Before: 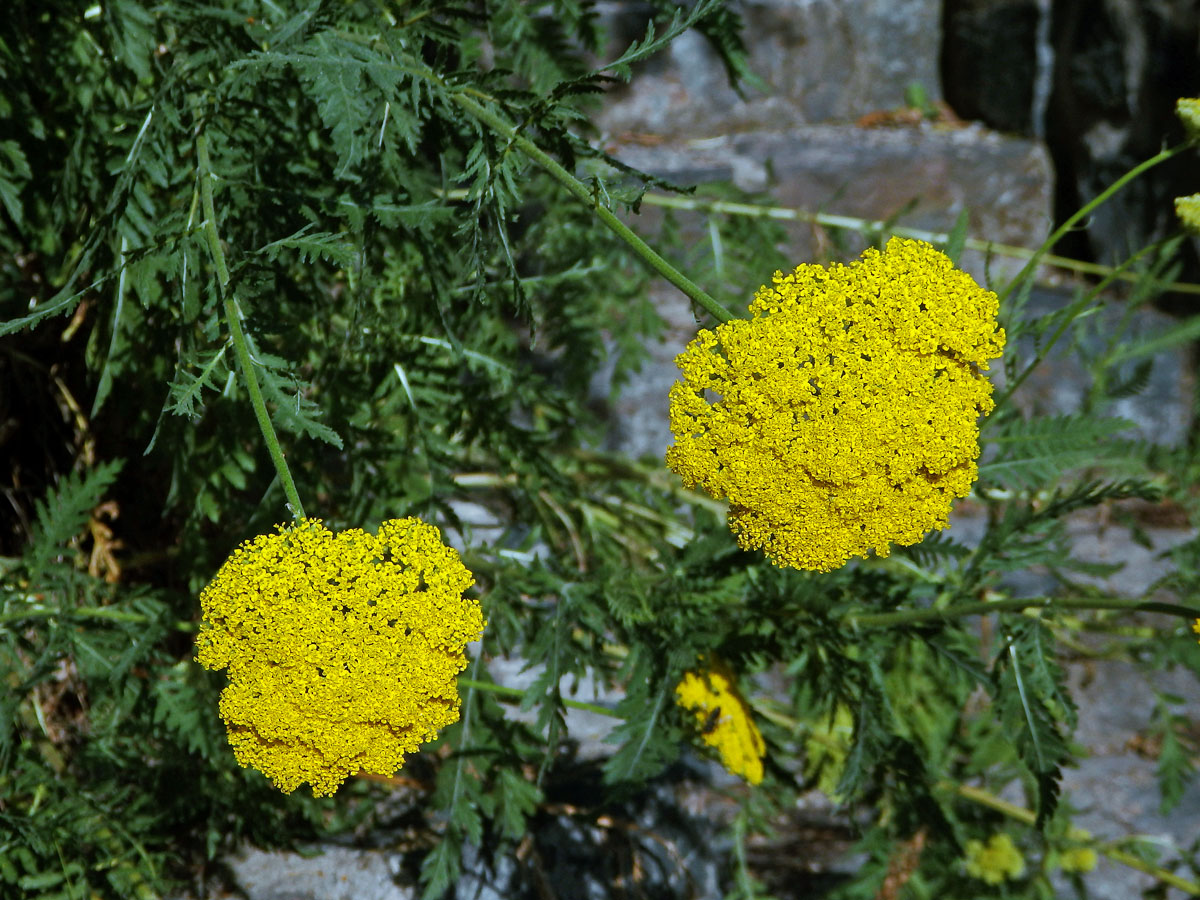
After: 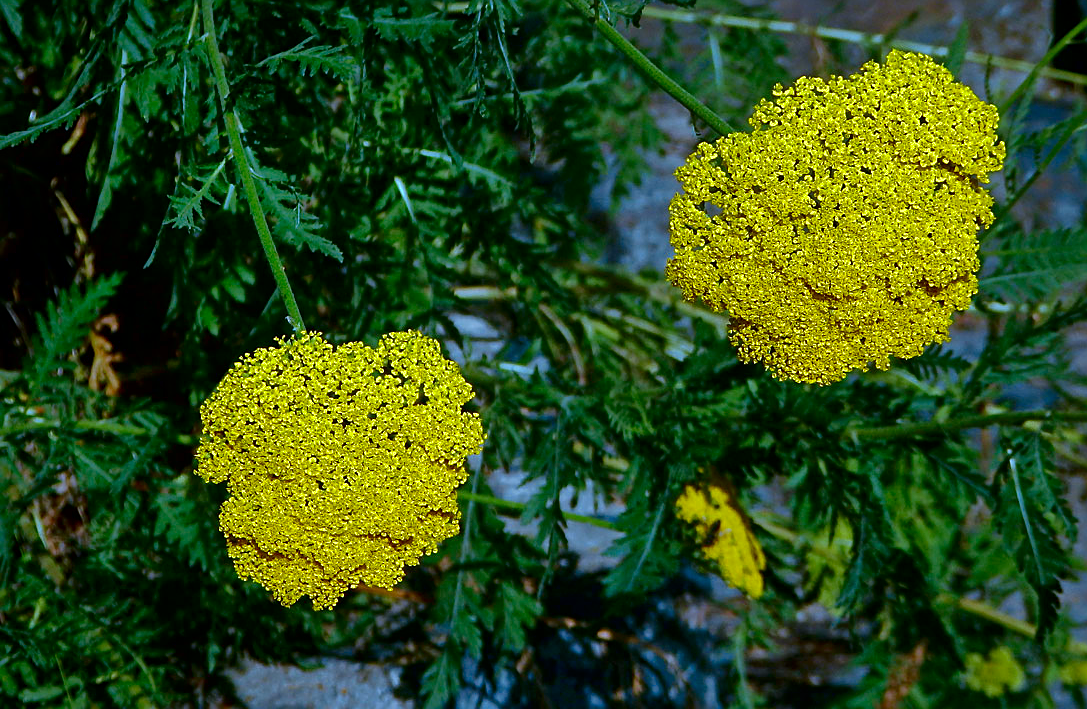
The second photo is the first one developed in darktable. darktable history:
sharpen: on, module defaults
contrast brightness saturation: contrast 0.133, brightness -0.234, saturation 0.139
shadows and highlights: on, module defaults
color calibration: output R [0.999, 0.026, -0.11, 0], output G [-0.019, 1.037, -0.099, 0], output B [0.022, -0.023, 0.902, 0], illuminant custom, x 0.371, y 0.383, temperature 4279.4 K
crop: top 20.864%, right 9.408%, bottom 0.32%
